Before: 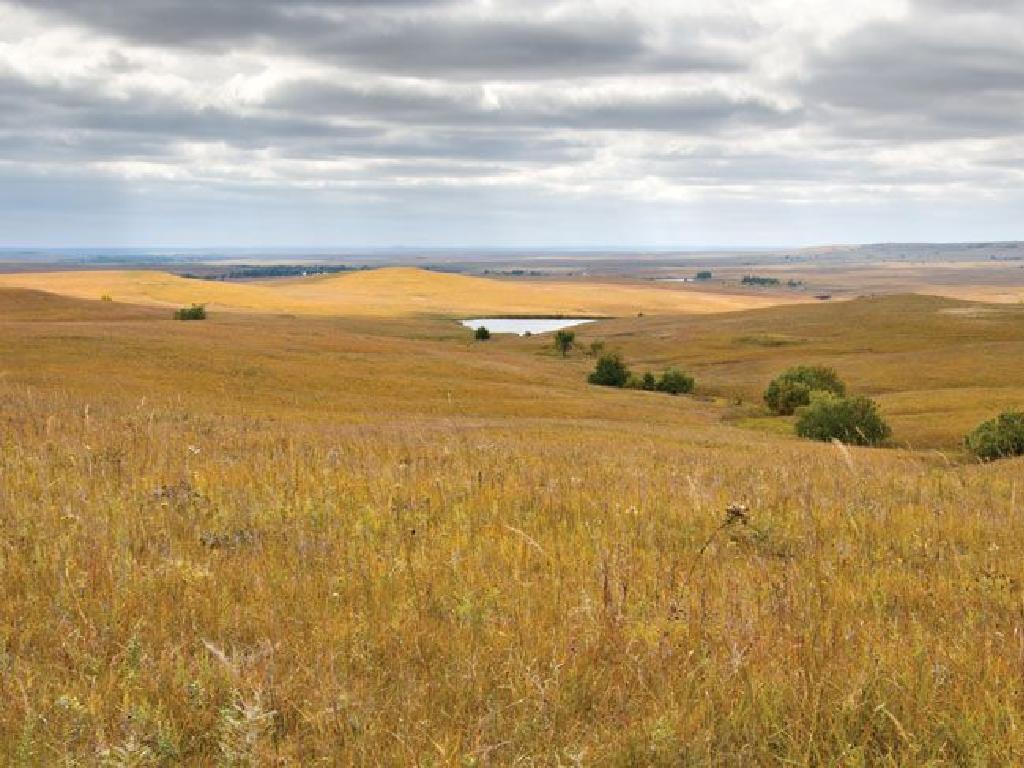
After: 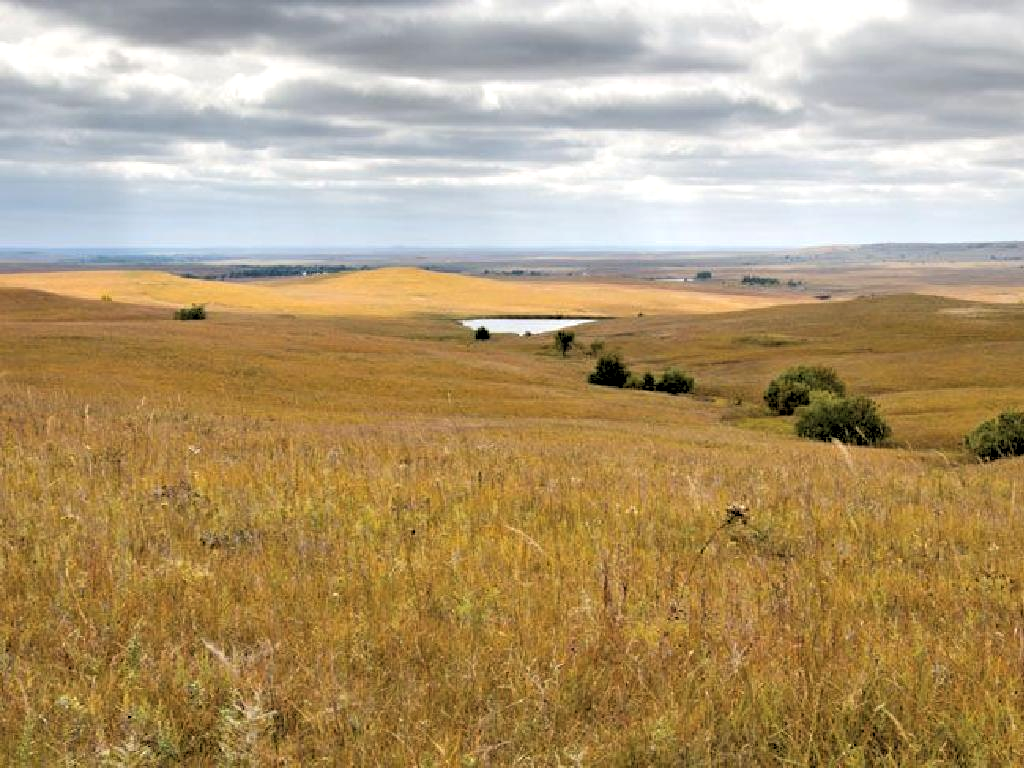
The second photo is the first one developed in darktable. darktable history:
exposure: compensate highlight preservation false
rgb levels: levels [[0.034, 0.472, 0.904], [0, 0.5, 1], [0, 0.5, 1]]
